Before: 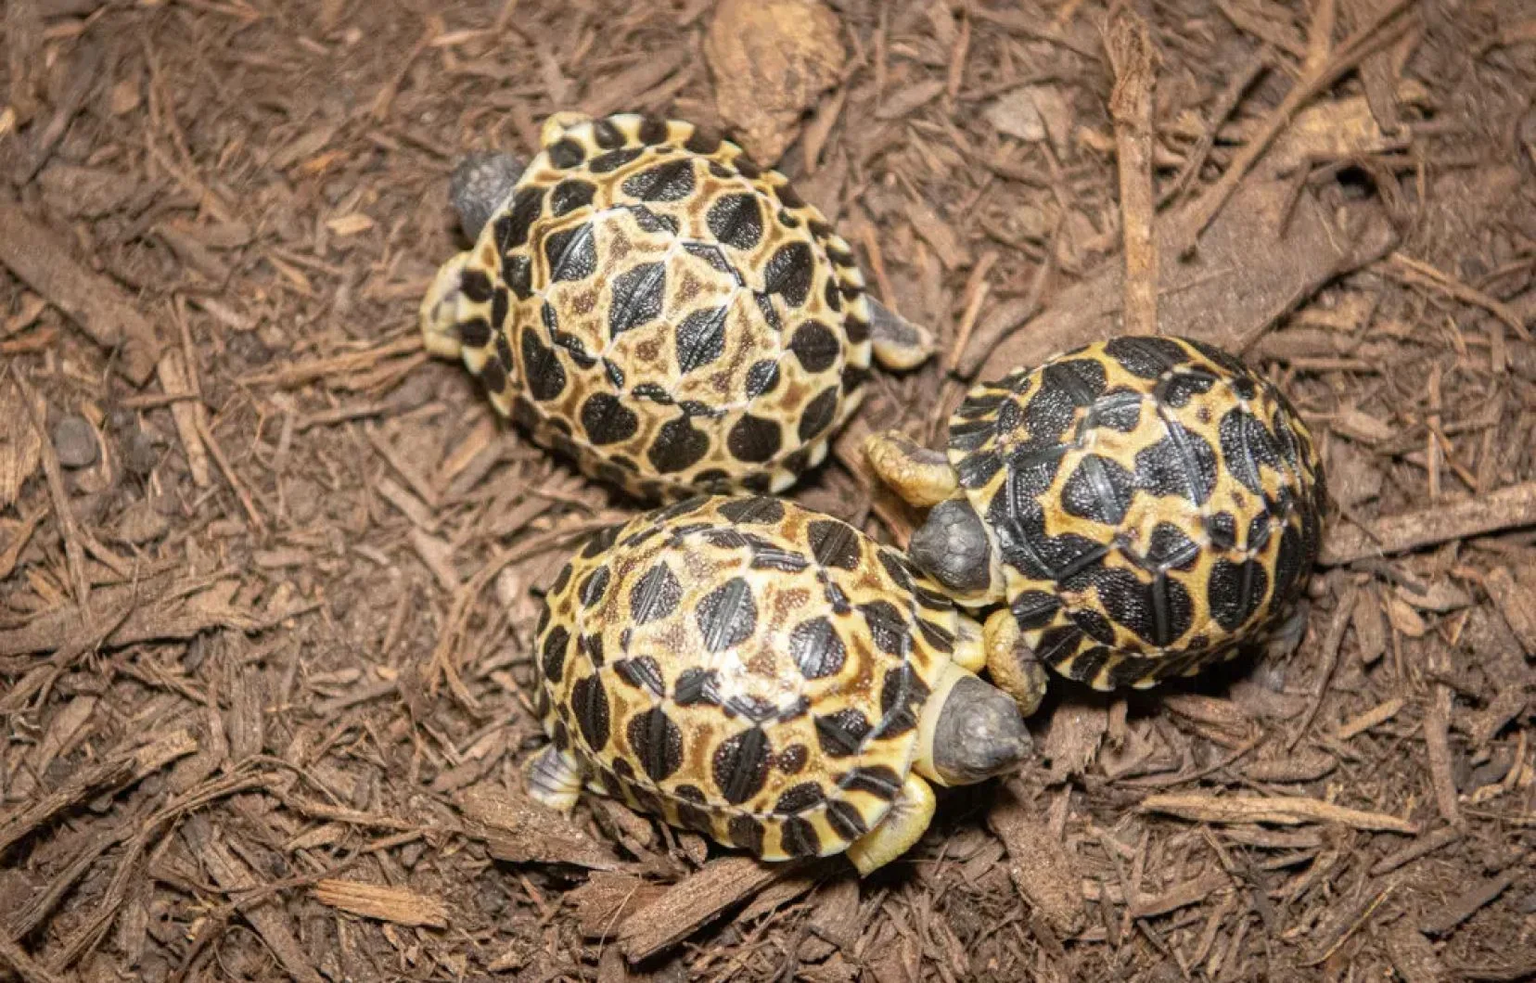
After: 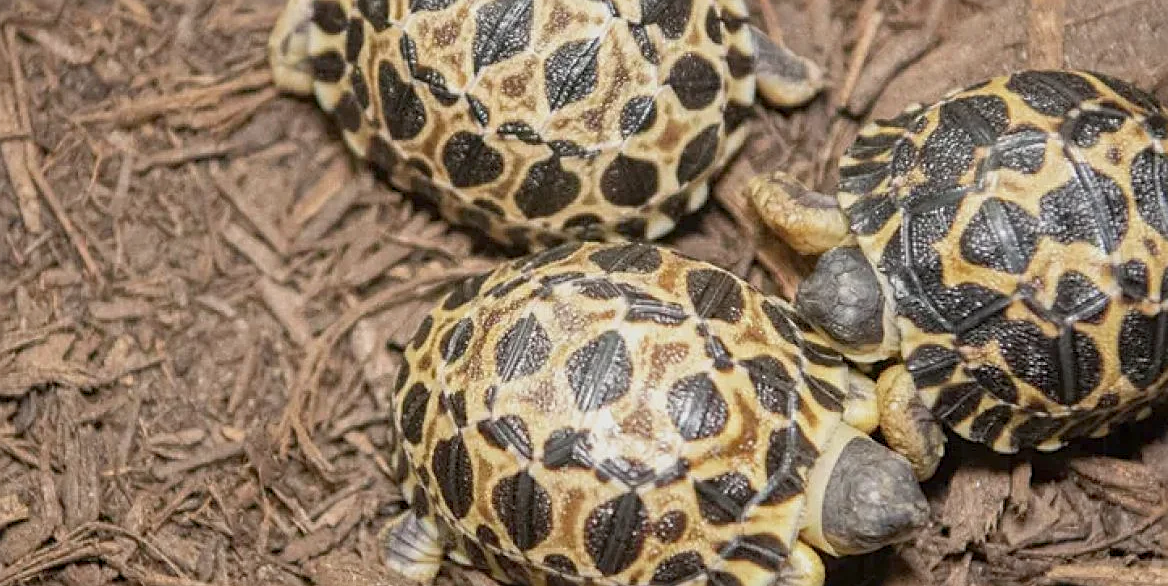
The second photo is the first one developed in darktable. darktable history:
crop: left 11.123%, top 27.61%, right 18.3%, bottom 17.034%
color balance: contrast -15%
sharpen: on, module defaults
